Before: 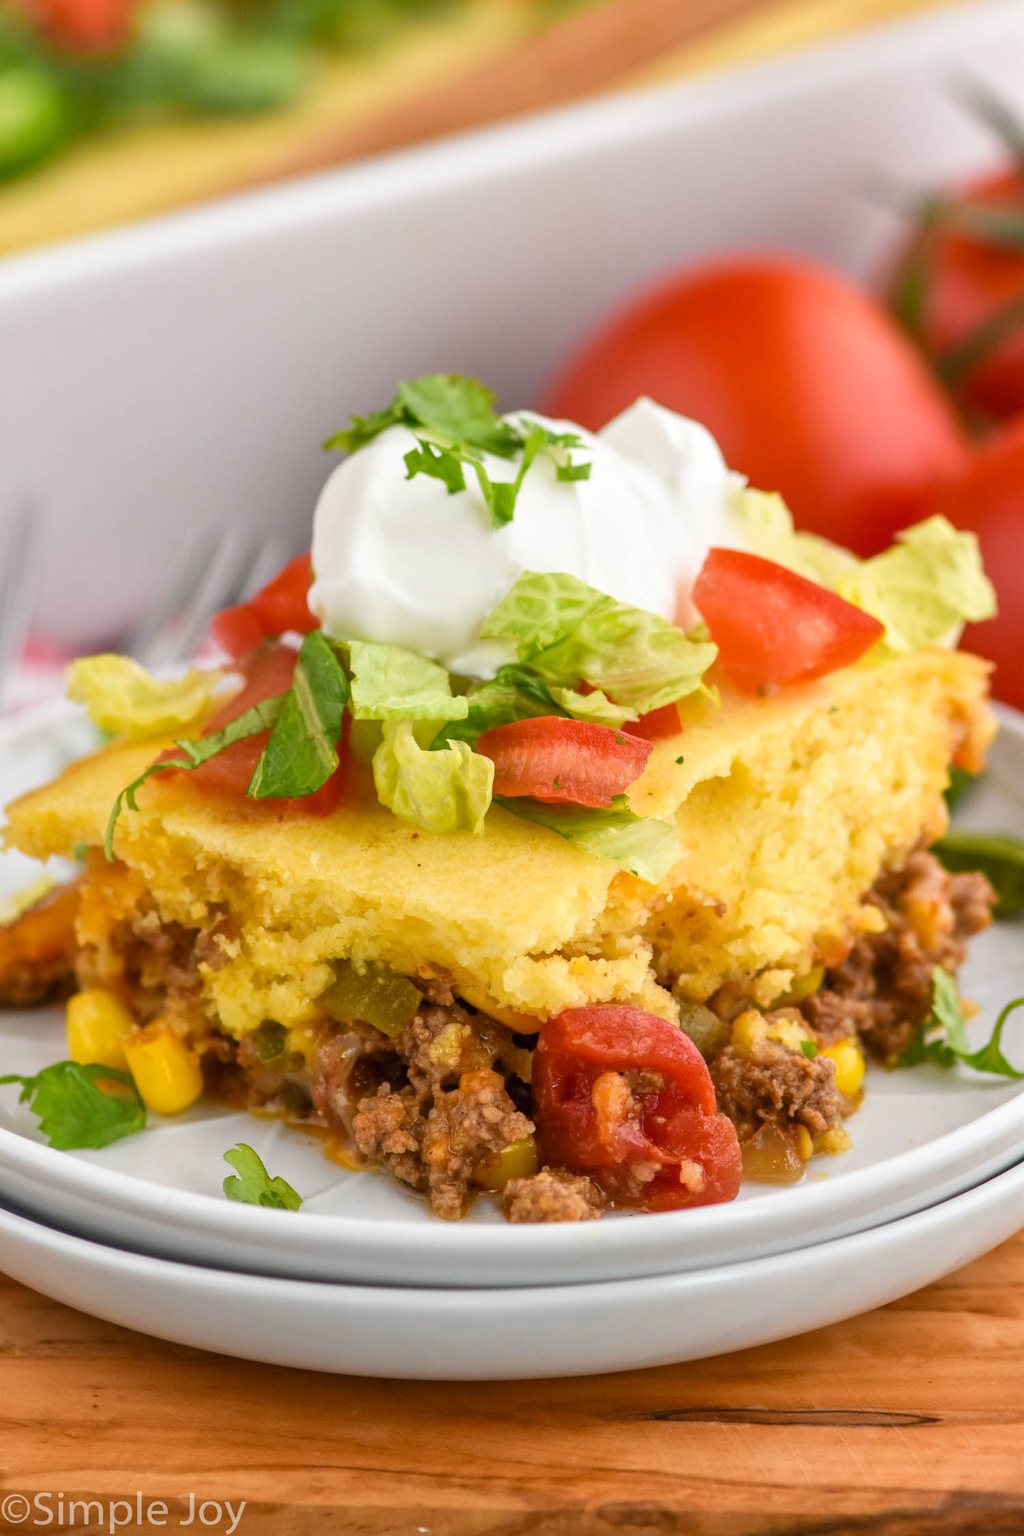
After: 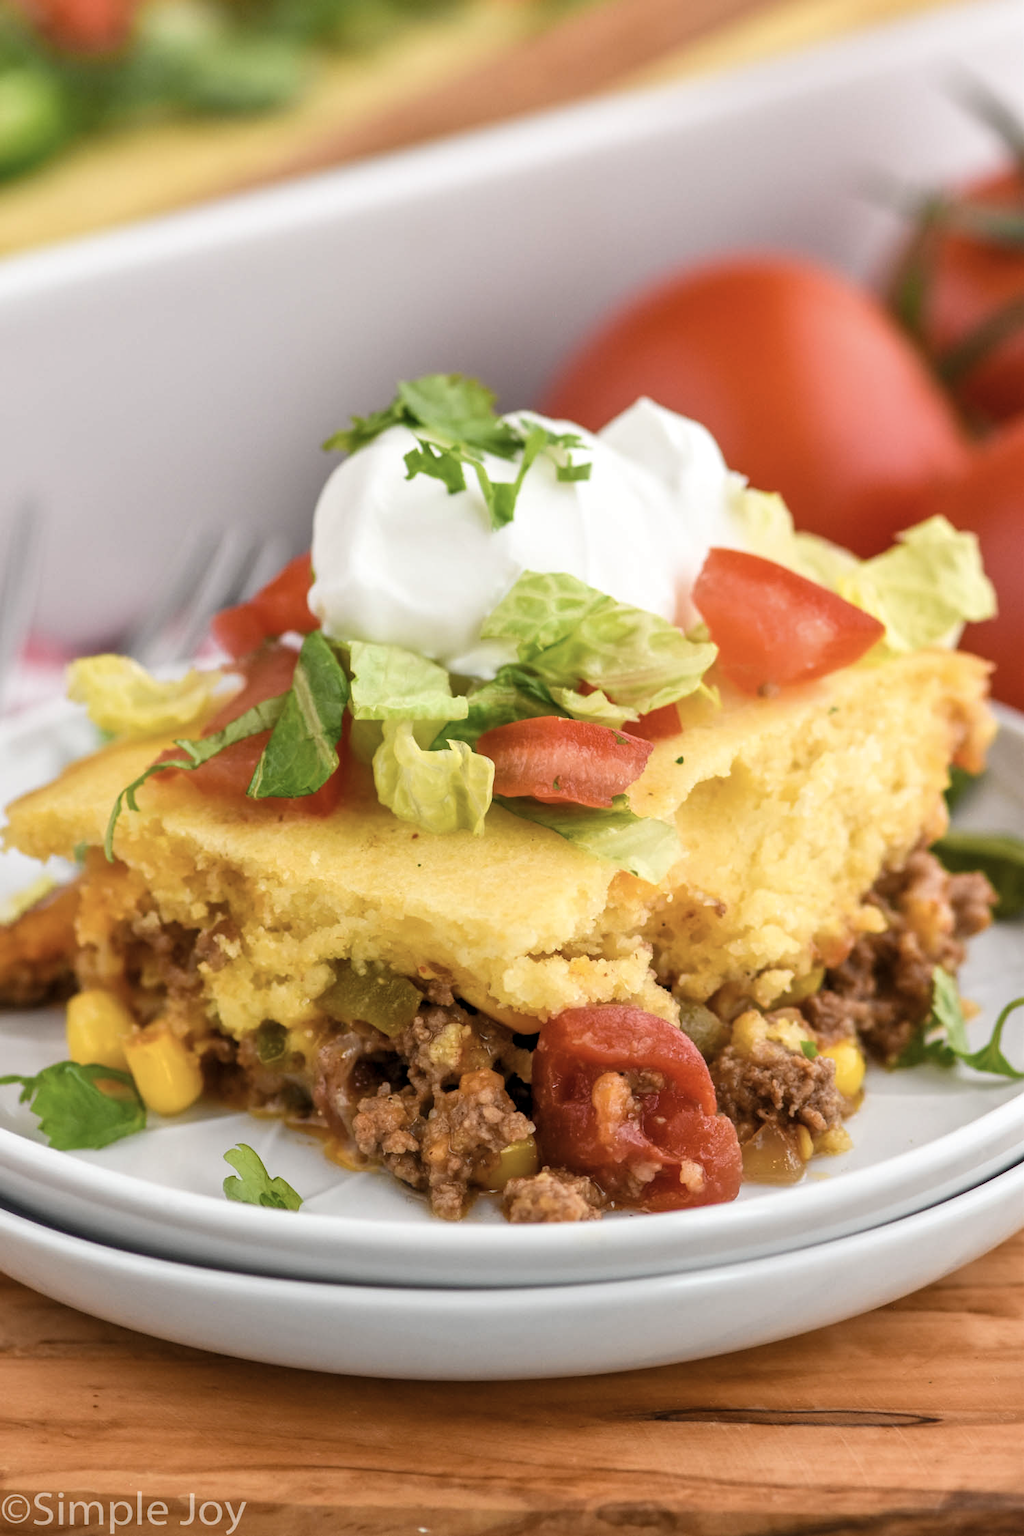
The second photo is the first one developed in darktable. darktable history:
contrast brightness saturation: contrast 0.063, brightness -0.009, saturation -0.213
levels: black 8.5%, levels [0.026, 0.507, 0.987]
